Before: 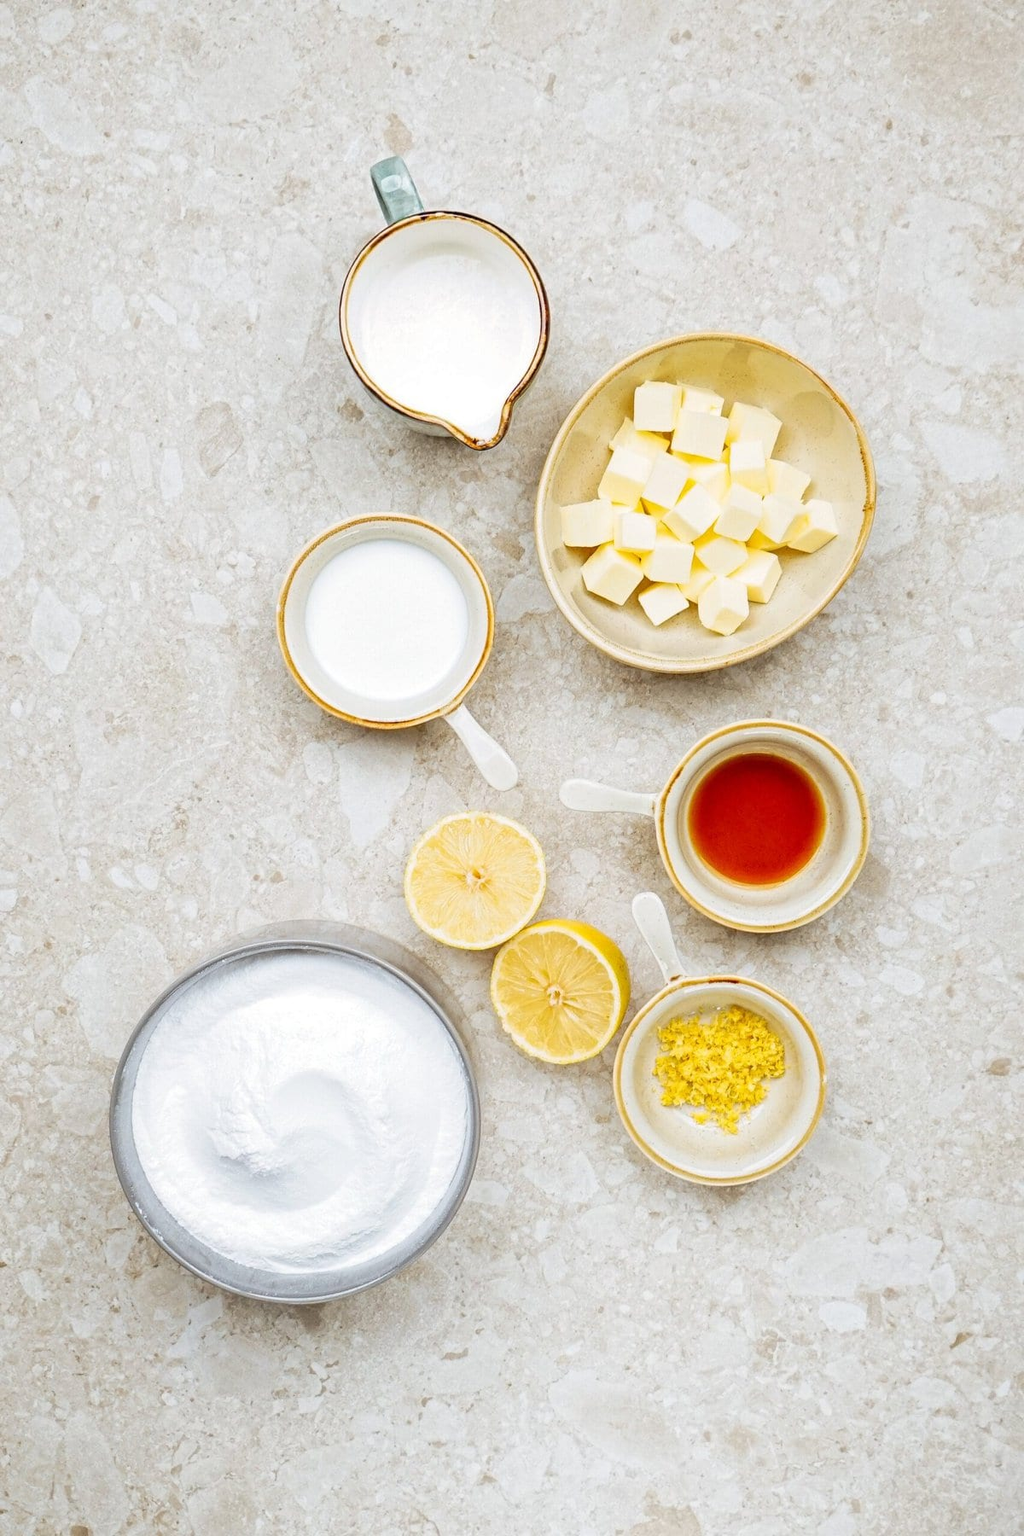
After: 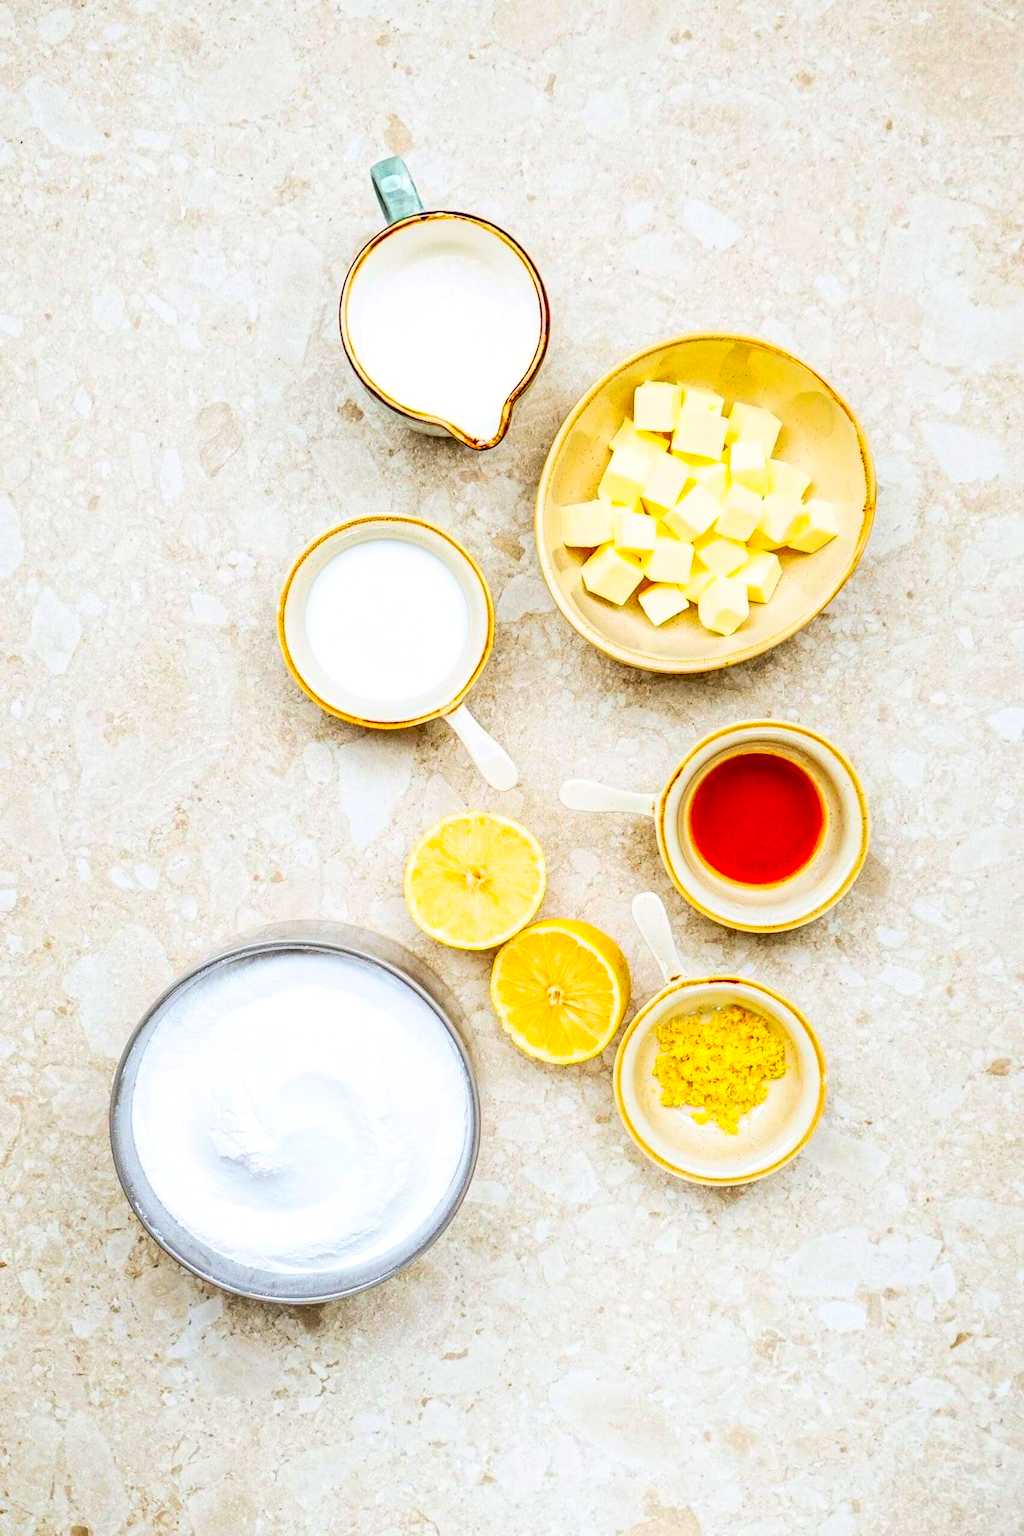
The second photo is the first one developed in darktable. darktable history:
contrast brightness saturation: contrast 0.263, brightness 0.011, saturation 0.851
local contrast: on, module defaults
